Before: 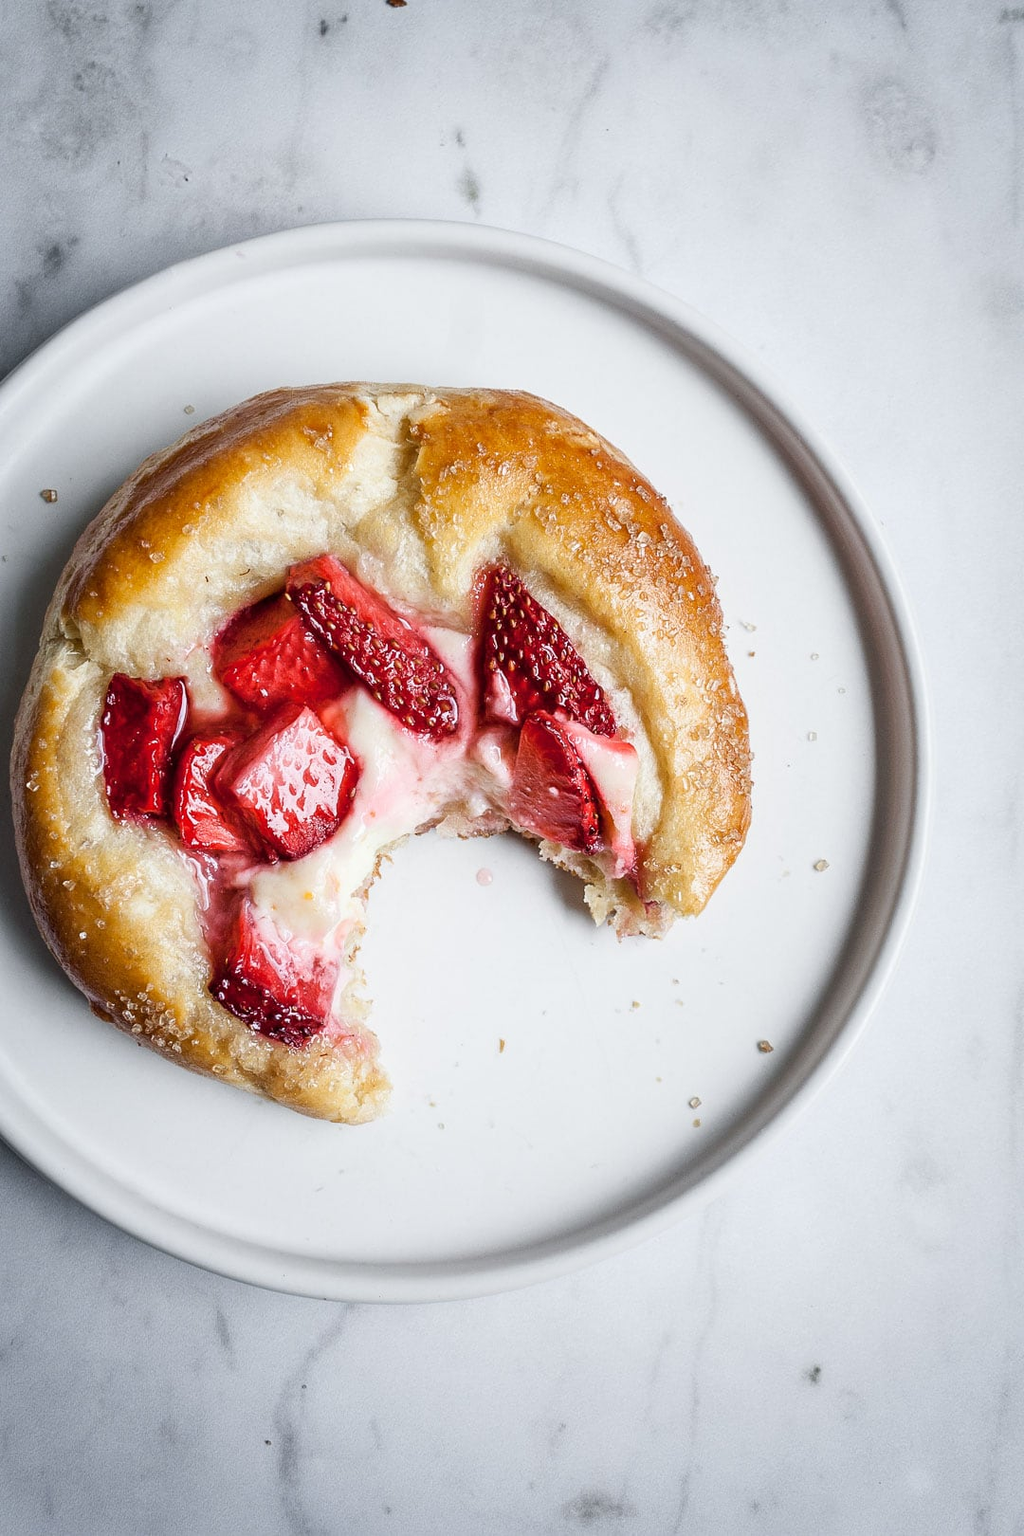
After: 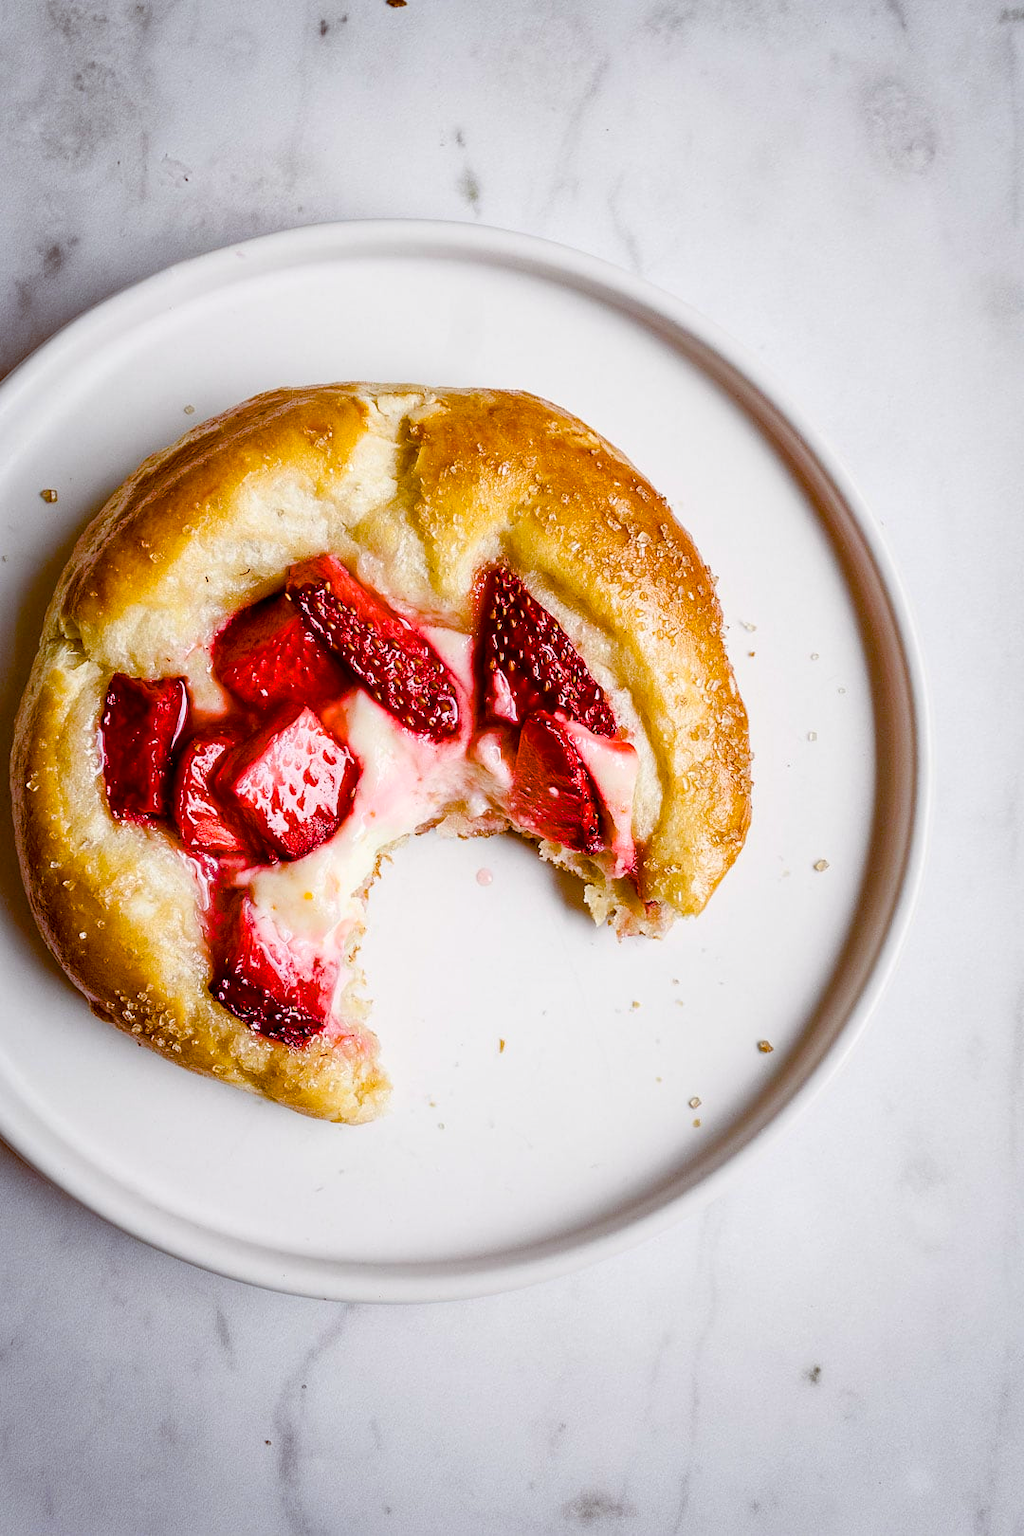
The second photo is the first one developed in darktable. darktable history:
color balance rgb: global offset › chroma 0.393%, global offset › hue 33.47°, perceptual saturation grading › global saturation 40.852%, perceptual saturation grading › highlights -24.714%, perceptual saturation grading › mid-tones 35.016%, perceptual saturation grading › shadows 35.528%, global vibrance 20%
